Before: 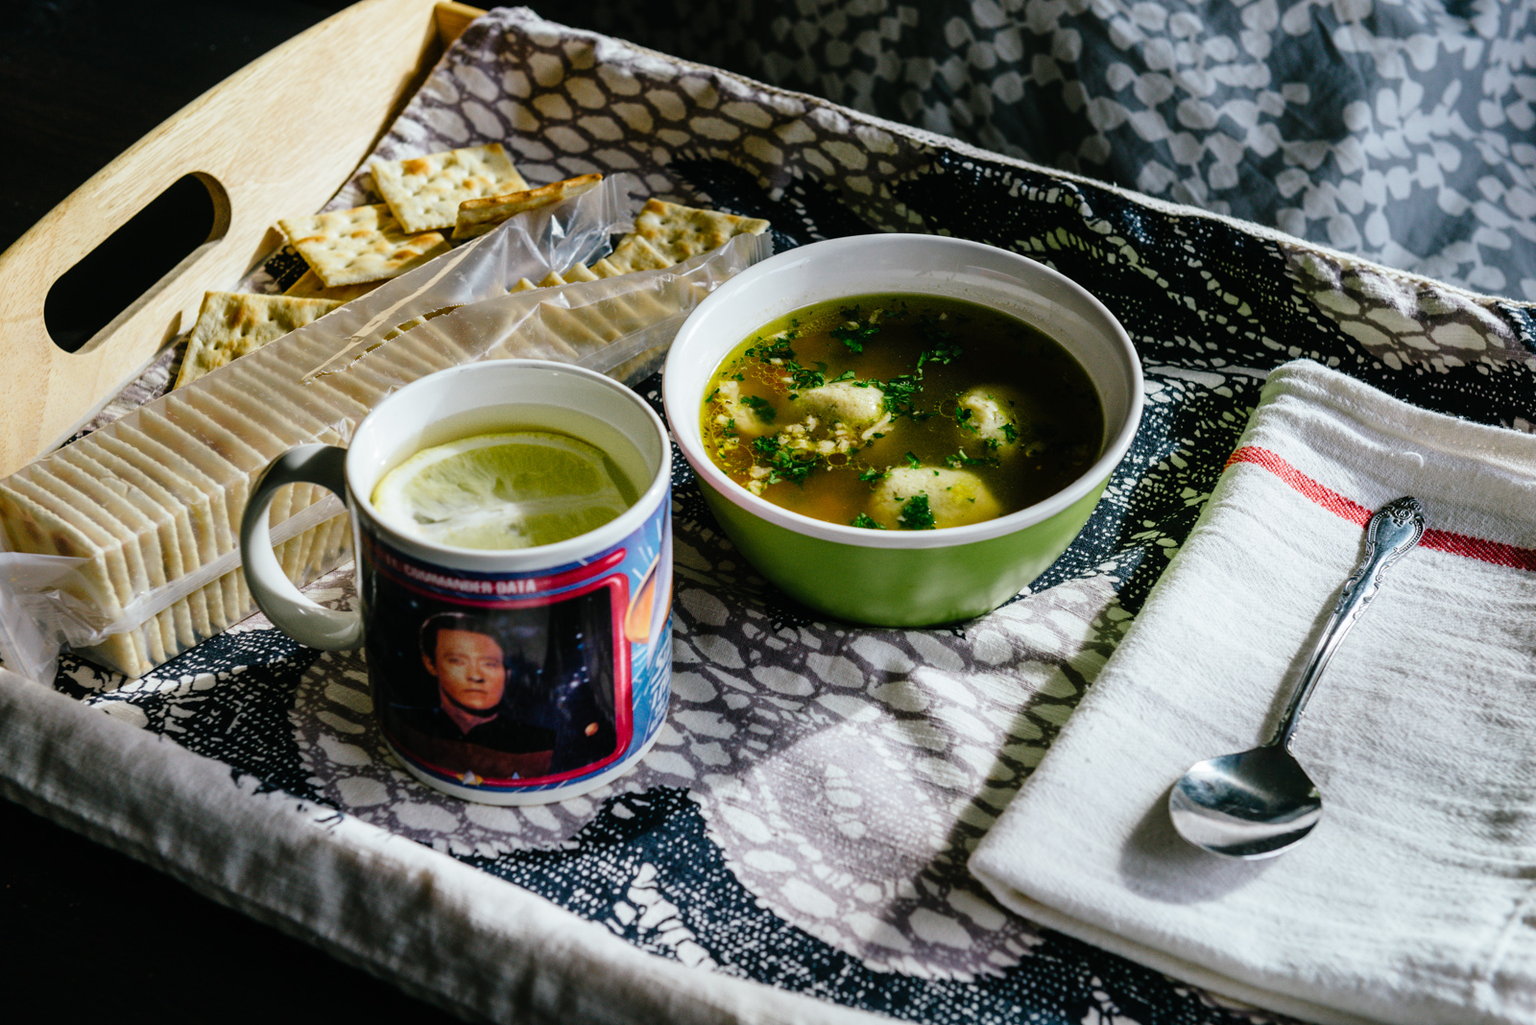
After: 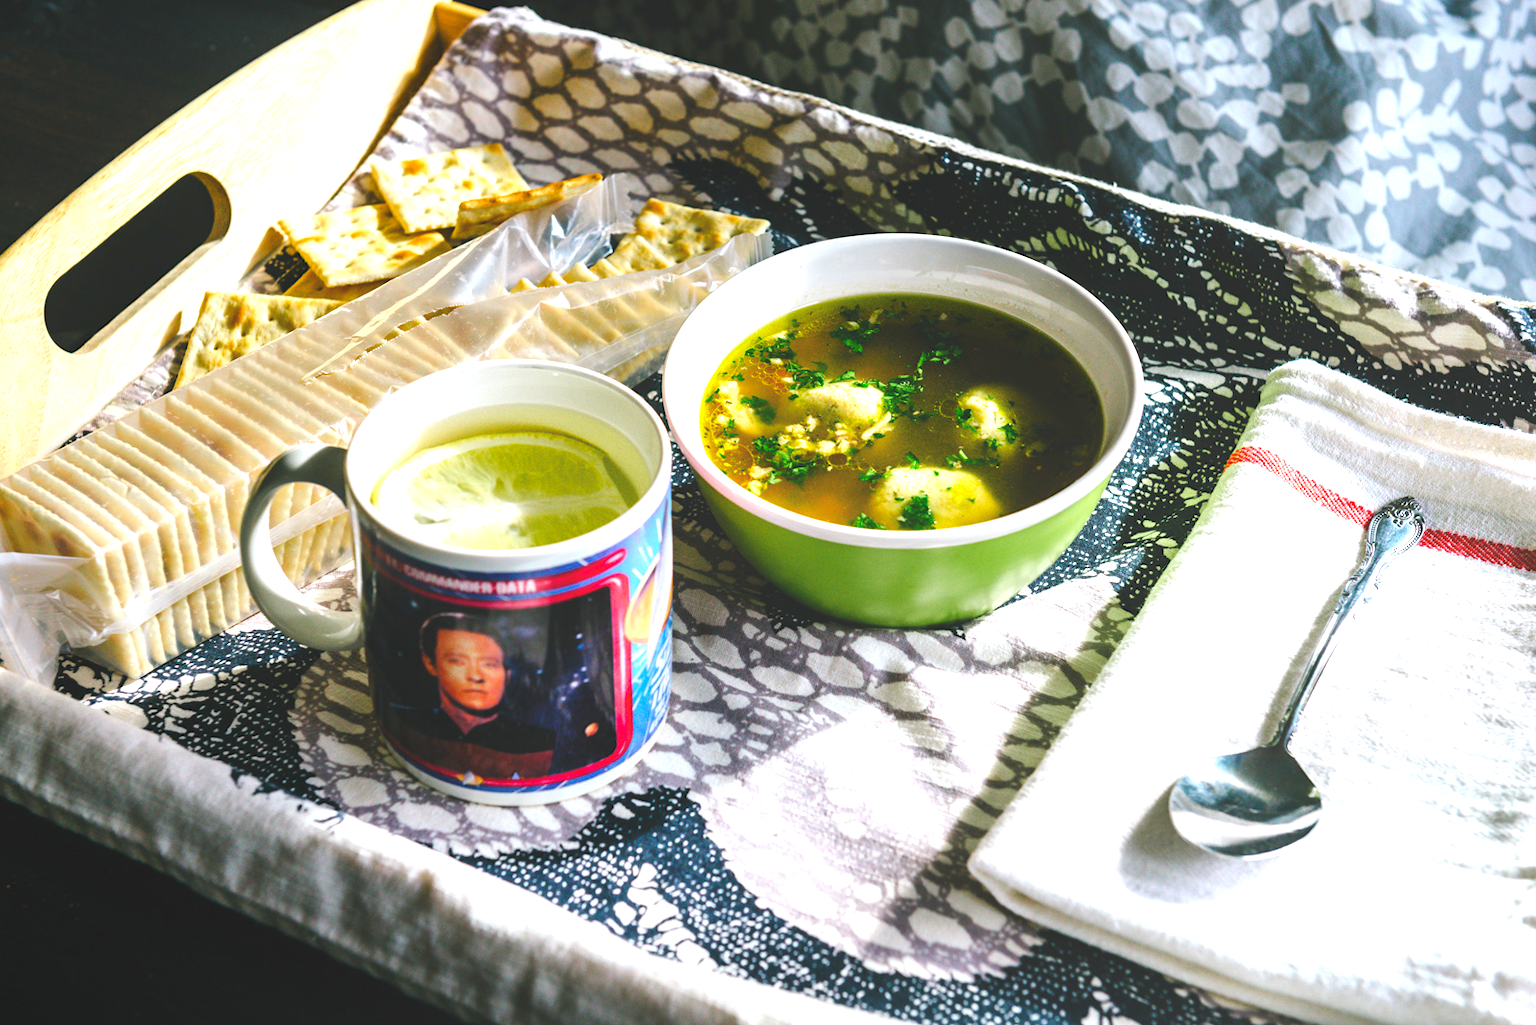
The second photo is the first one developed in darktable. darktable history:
local contrast: detail 70%
exposure: black level correction 0, exposure 1.1 EV, compensate exposure bias true, compensate highlight preservation false
